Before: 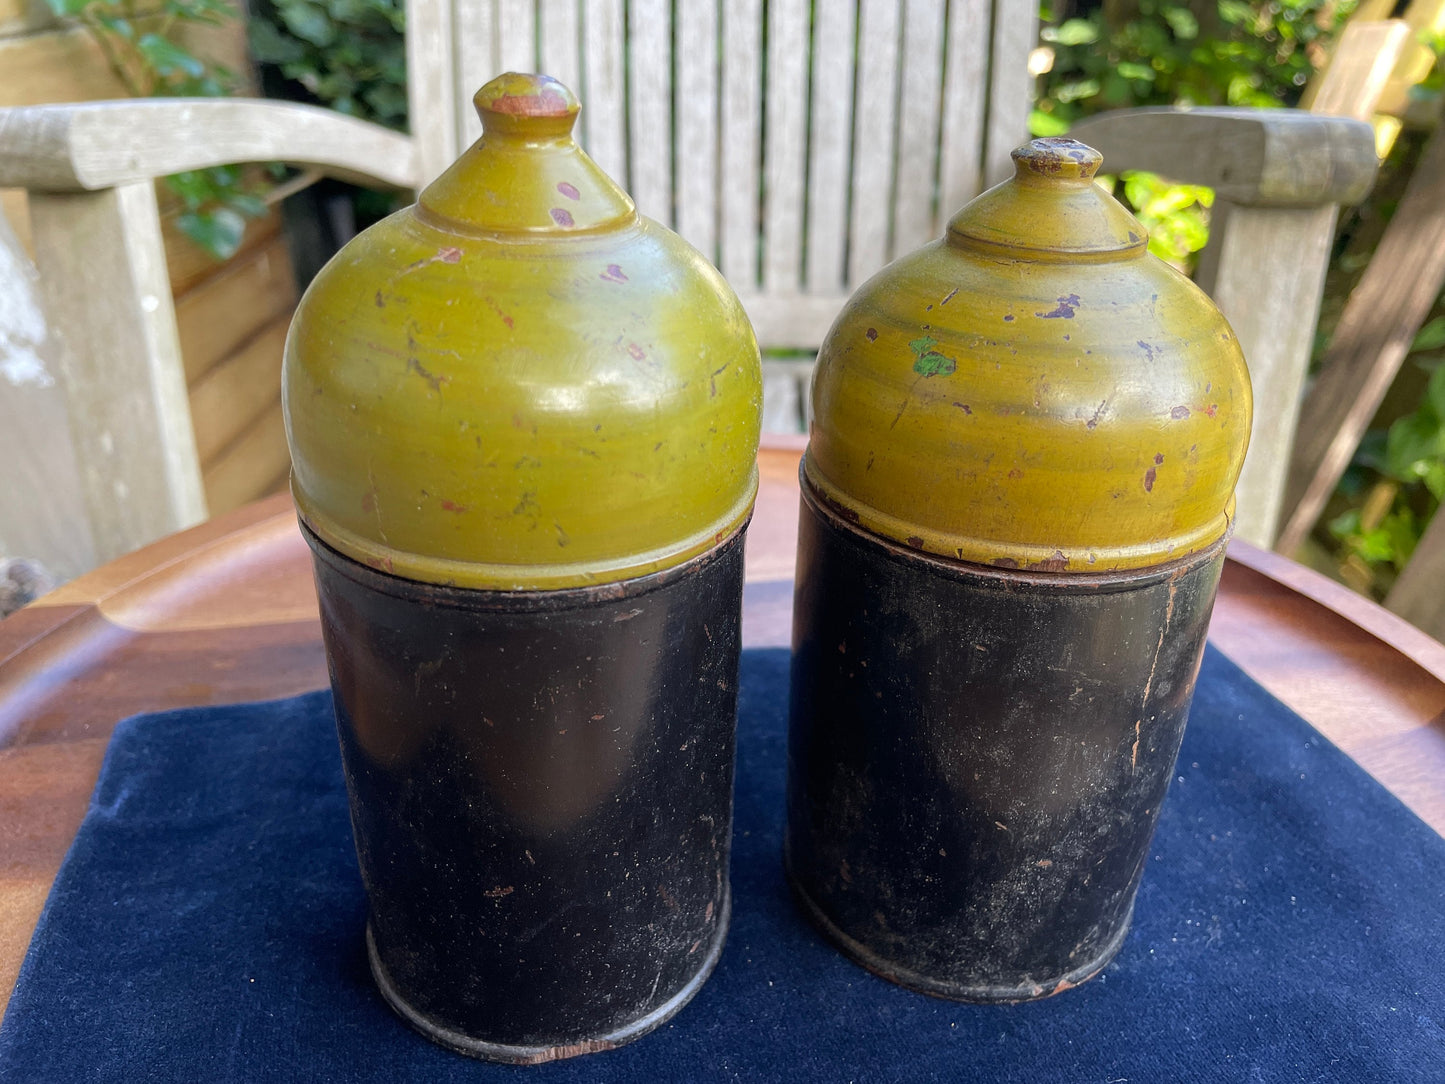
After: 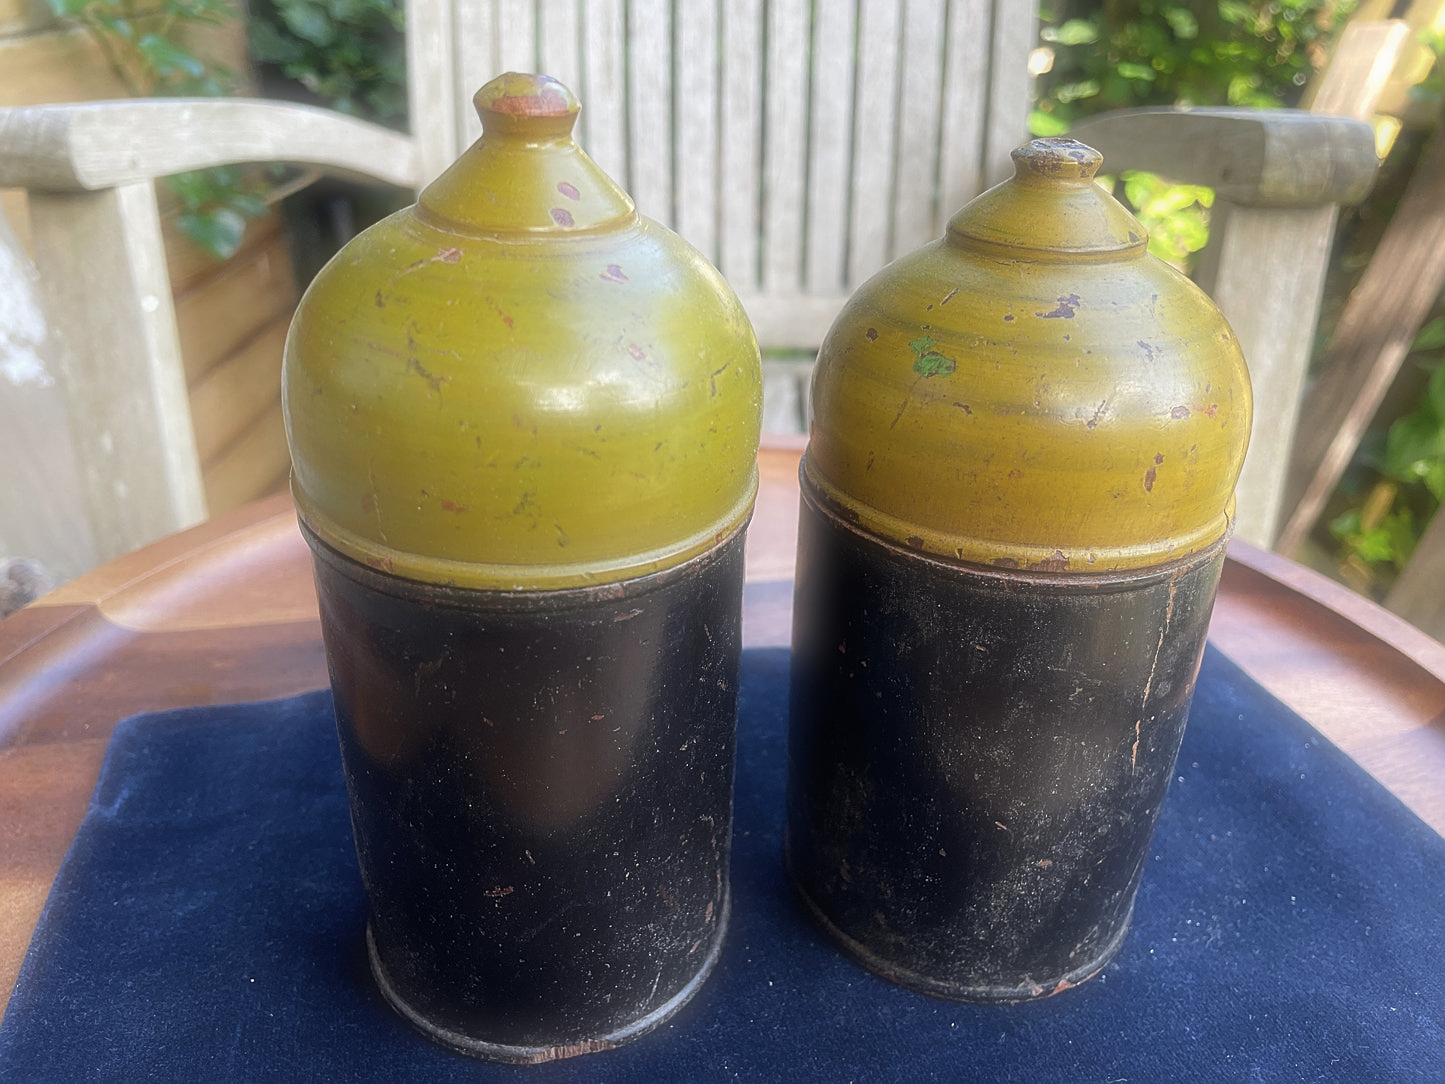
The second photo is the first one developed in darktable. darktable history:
sharpen: on, module defaults
soften: size 60.24%, saturation 65.46%, brightness 0.506 EV, mix 25.7%
